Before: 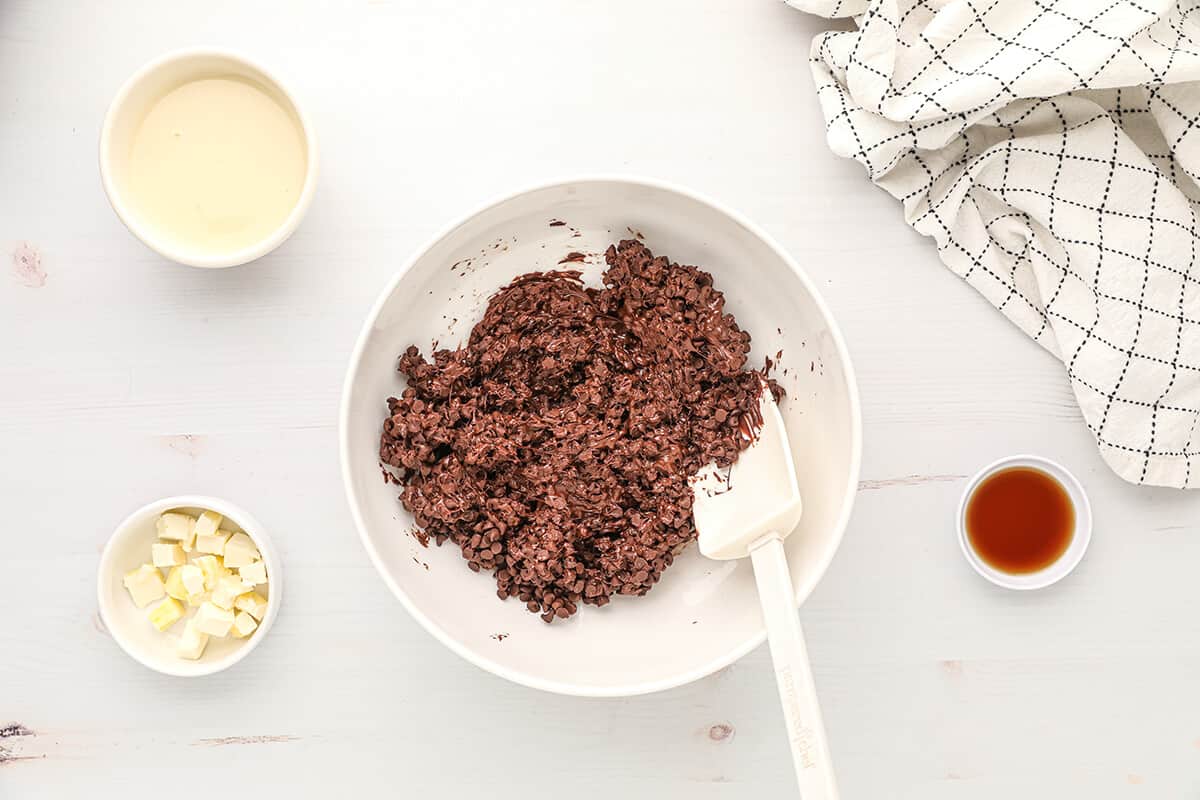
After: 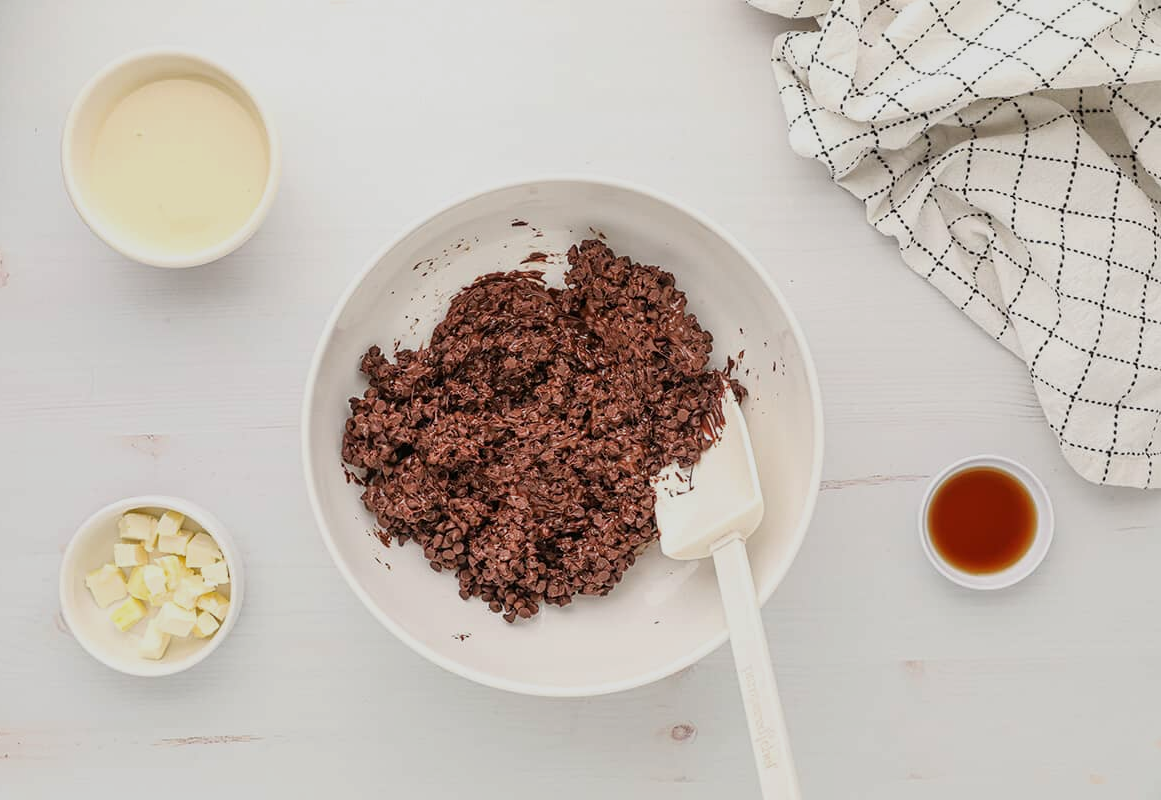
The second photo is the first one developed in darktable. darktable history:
exposure: exposure -0.462 EV, compensate highlight preservation false
crop and rotate: left 3.238%
